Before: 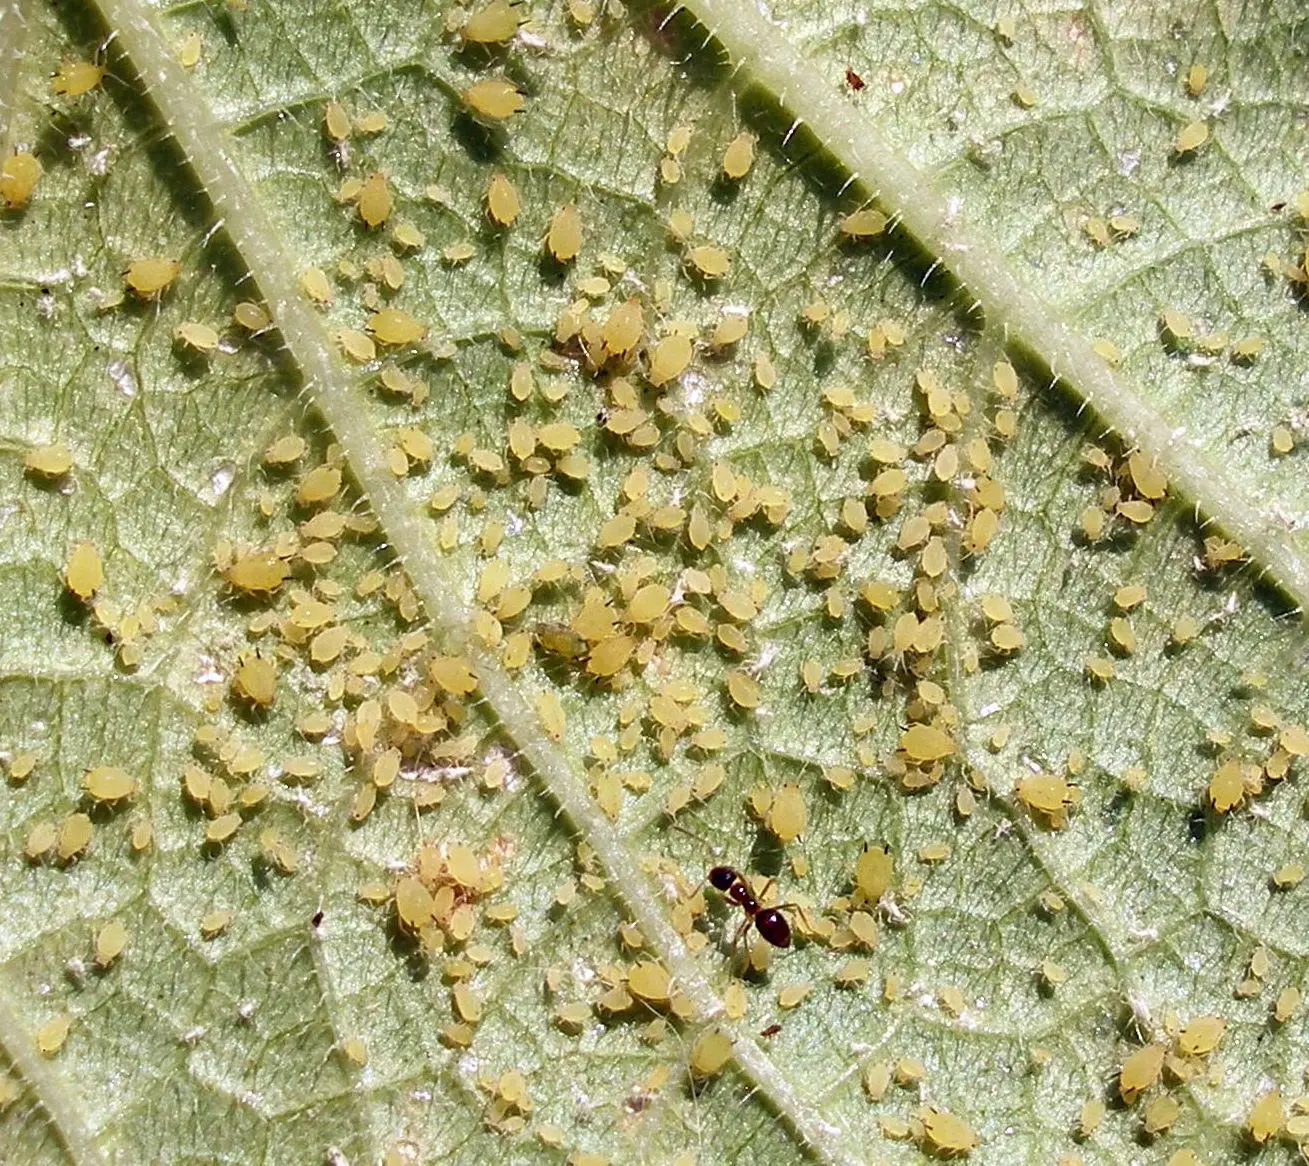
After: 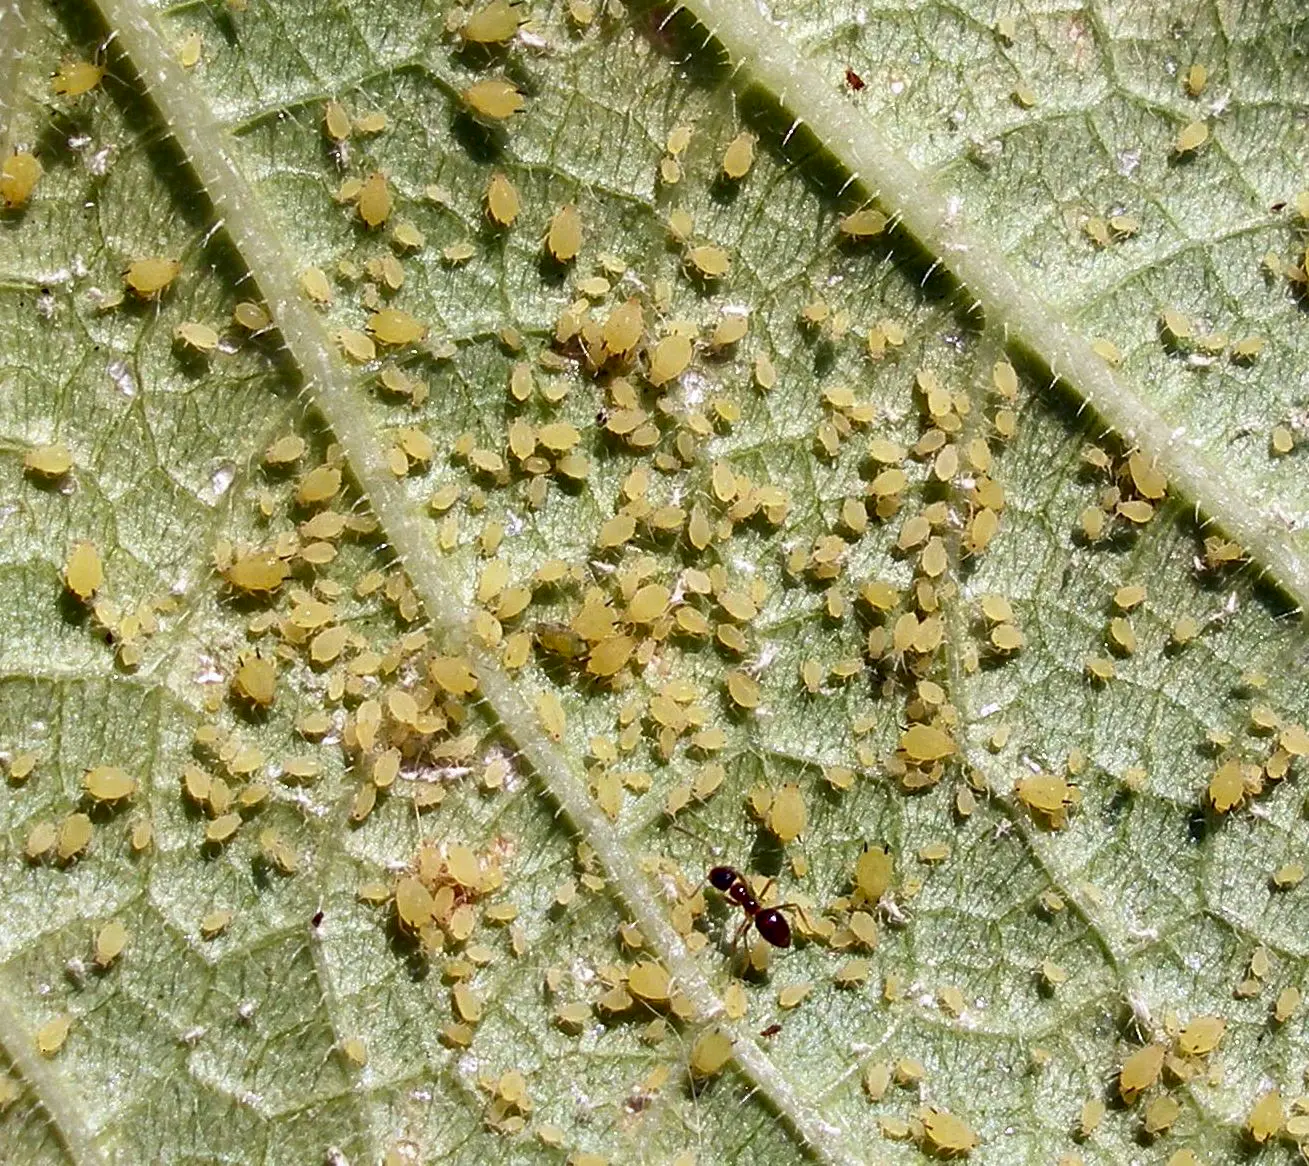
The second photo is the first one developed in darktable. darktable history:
contrast brightness saturation: brightness -0.089
